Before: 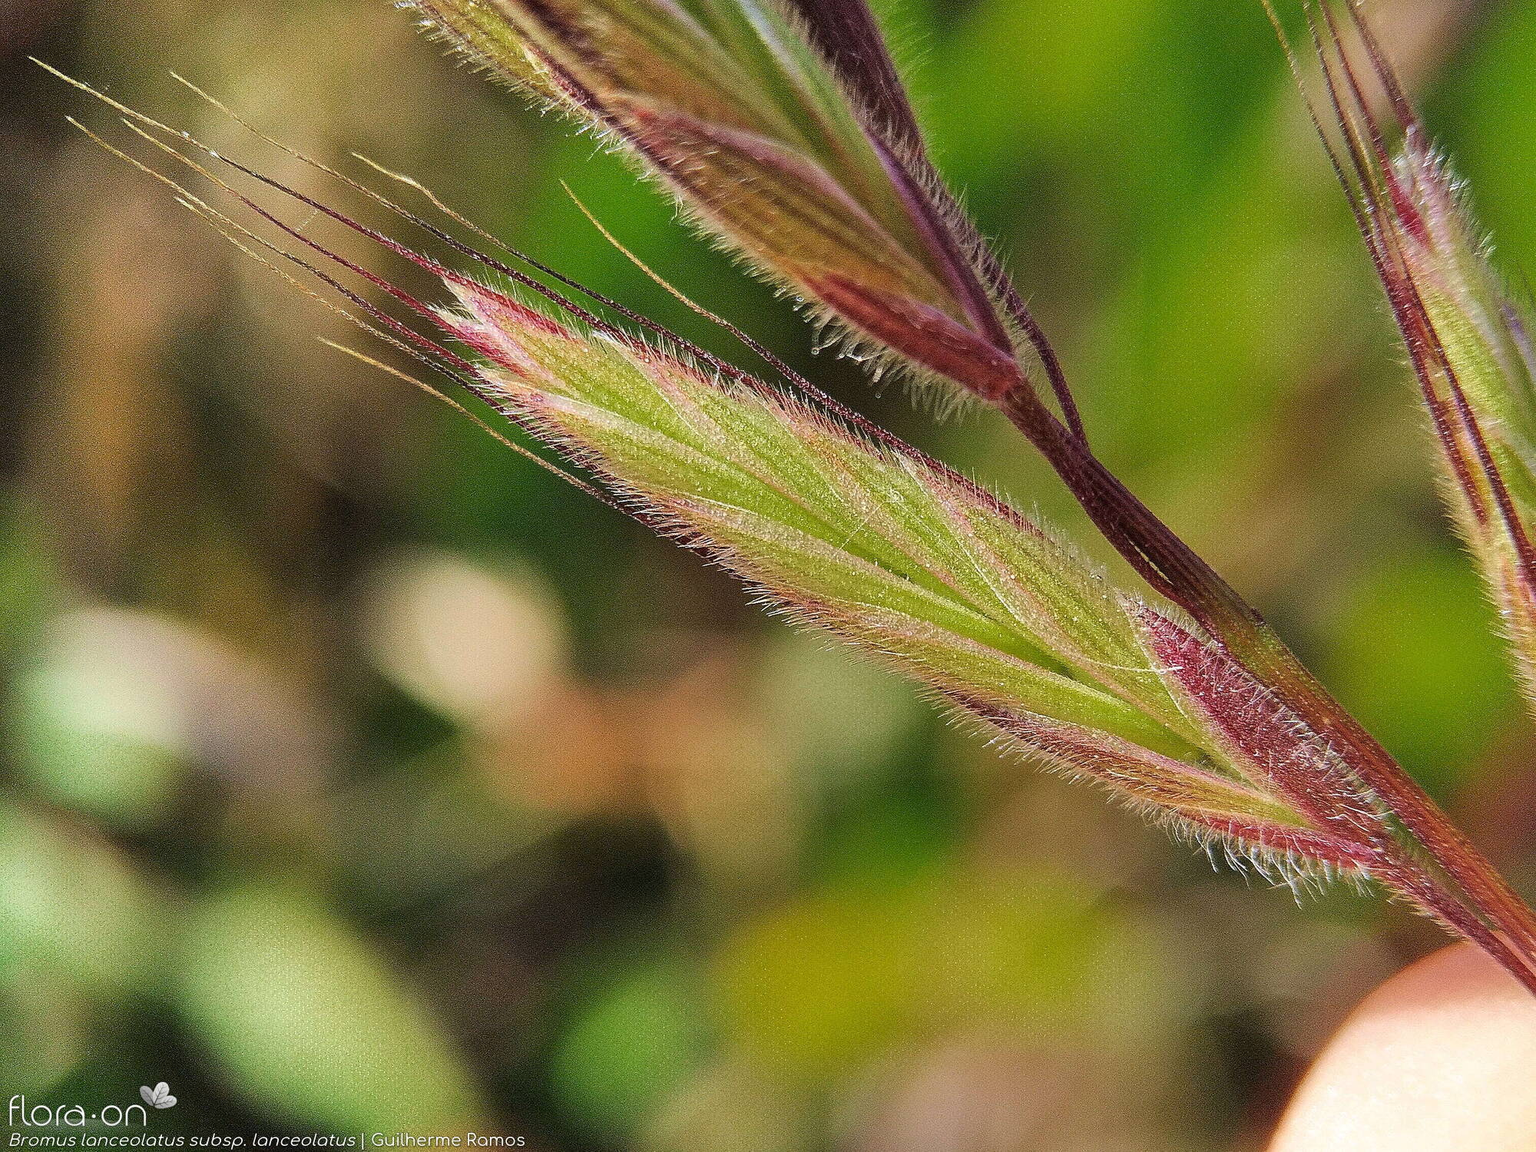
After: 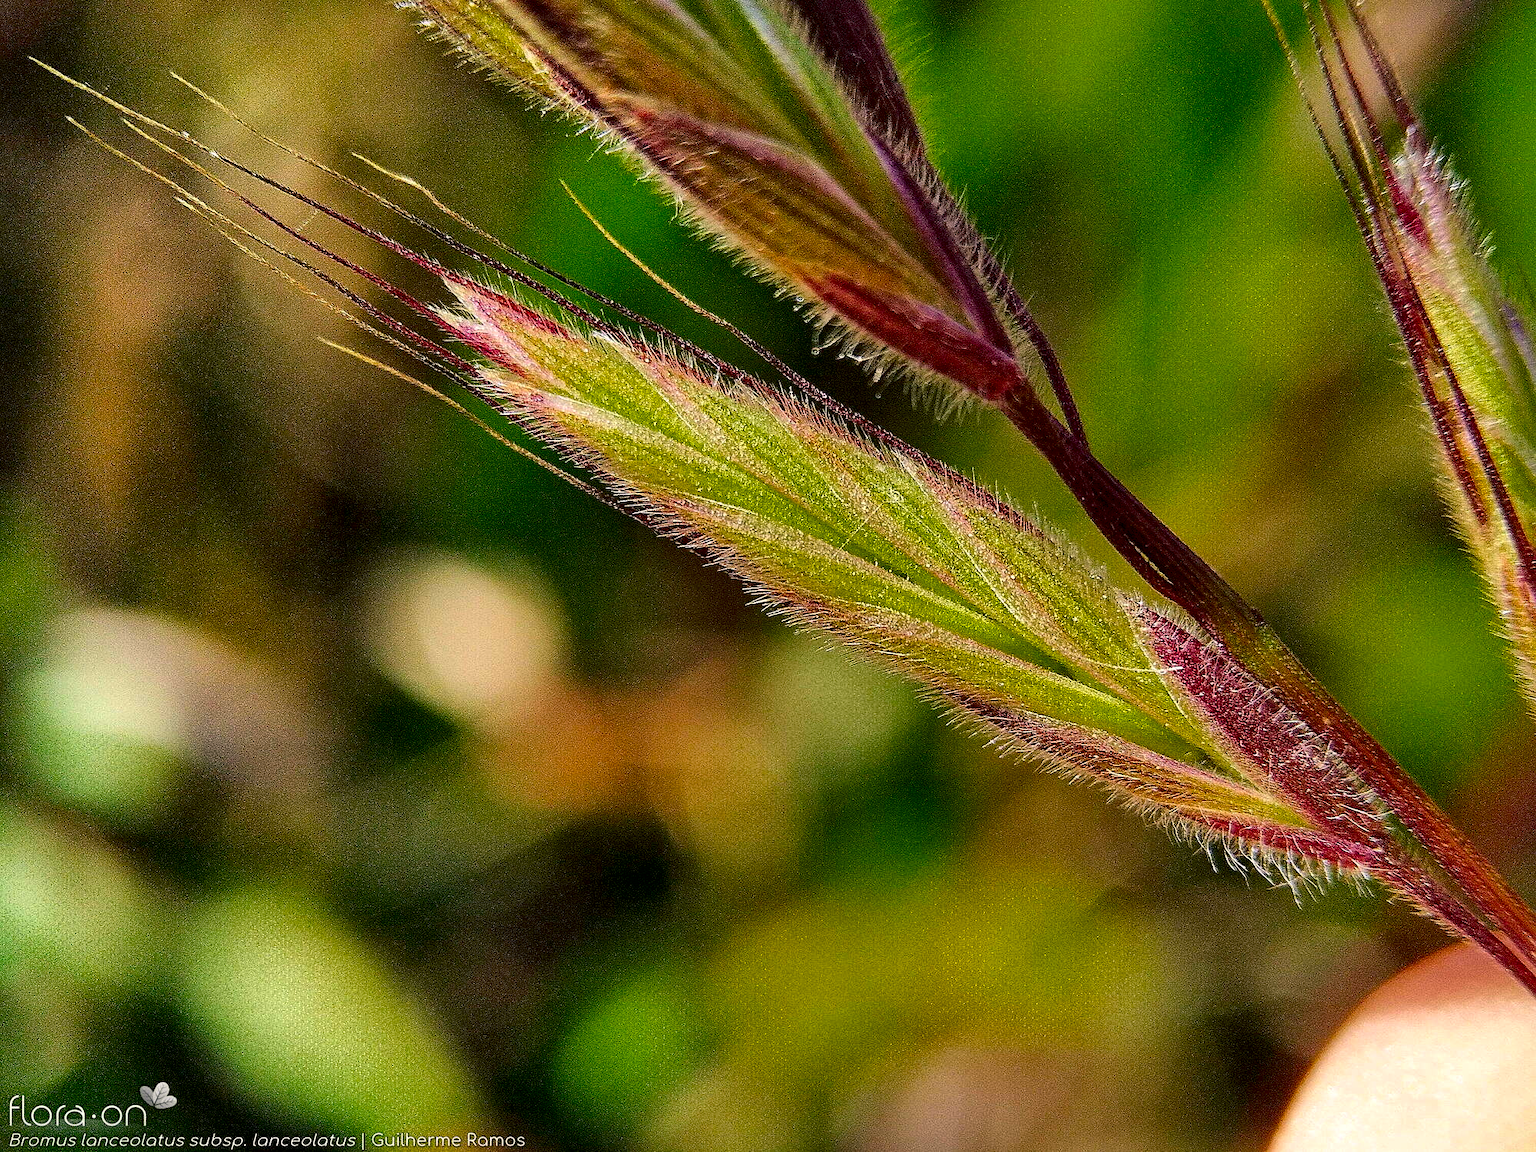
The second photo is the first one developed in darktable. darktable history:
contrast brightness saturation: contrast 0.07, brightness -0.14, saturation 0.11
color balance rgb: shadows lift › chroma 2%, shadows lift › hue 217.2°, power › hue 60°, highlights gain › chroma 1%, highlights gain › hue 69.6°, global offset › luminance -0.5%, perceptual saturation grading › global saturation 15%, global vibrance 15%
local contrast: mode bilateral grid, contrast 25, coarseness 60, detail 151%, midtone range 0.2
